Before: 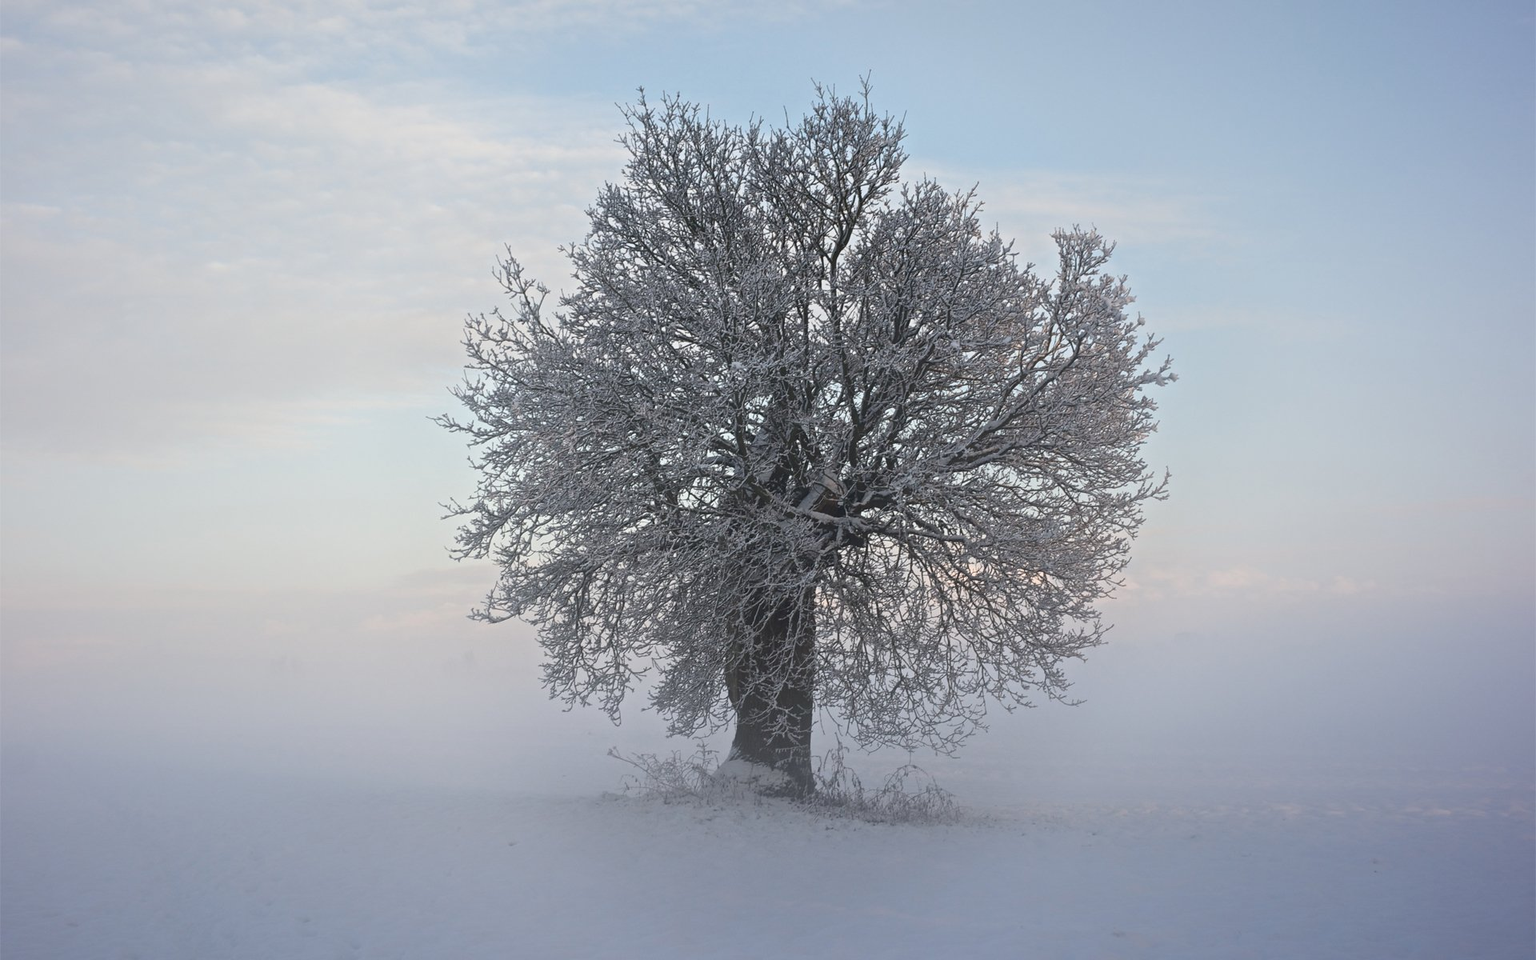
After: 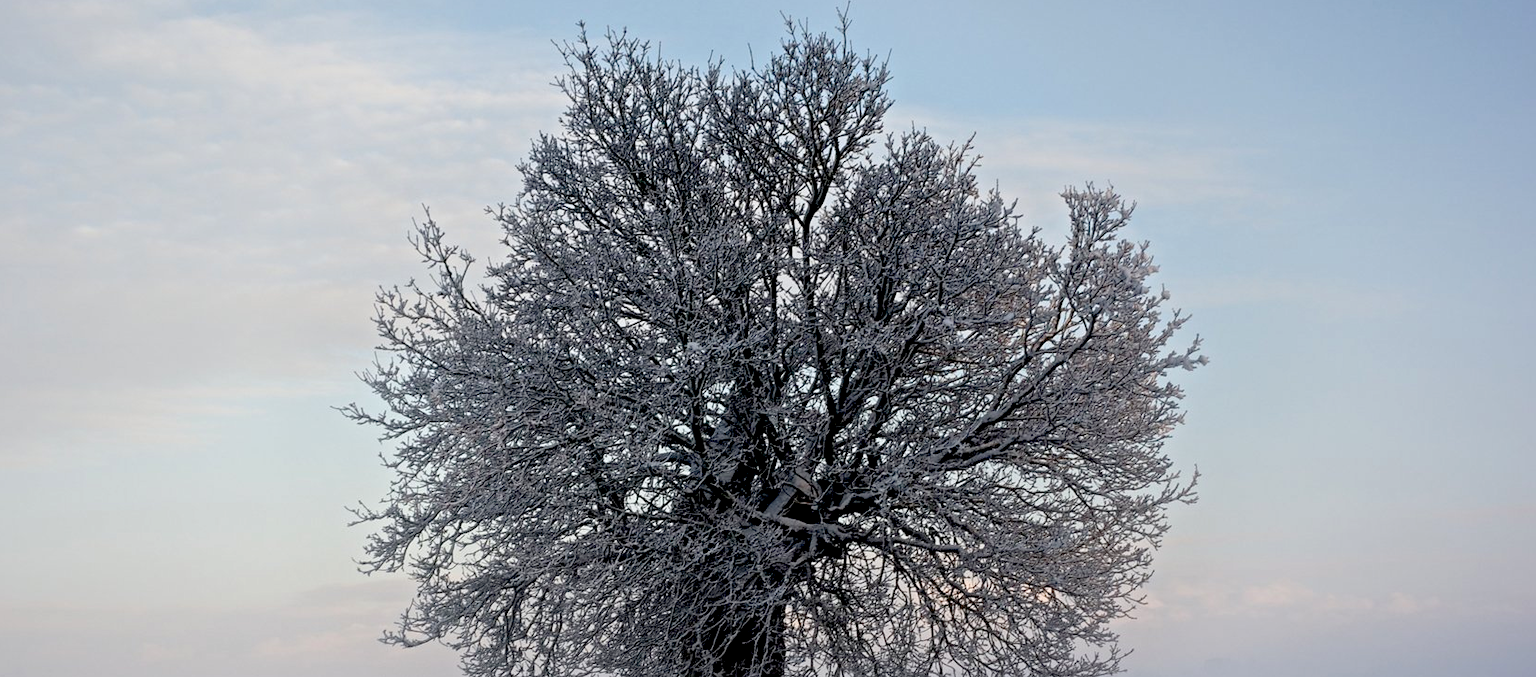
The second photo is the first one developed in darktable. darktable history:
exposure: black level correction 0.047, exposure 0.013 EV, compensate highlight preservation false
crop and rotate: left 9.345%, top 7.22%, right 4.982%, bottom 32.331%
